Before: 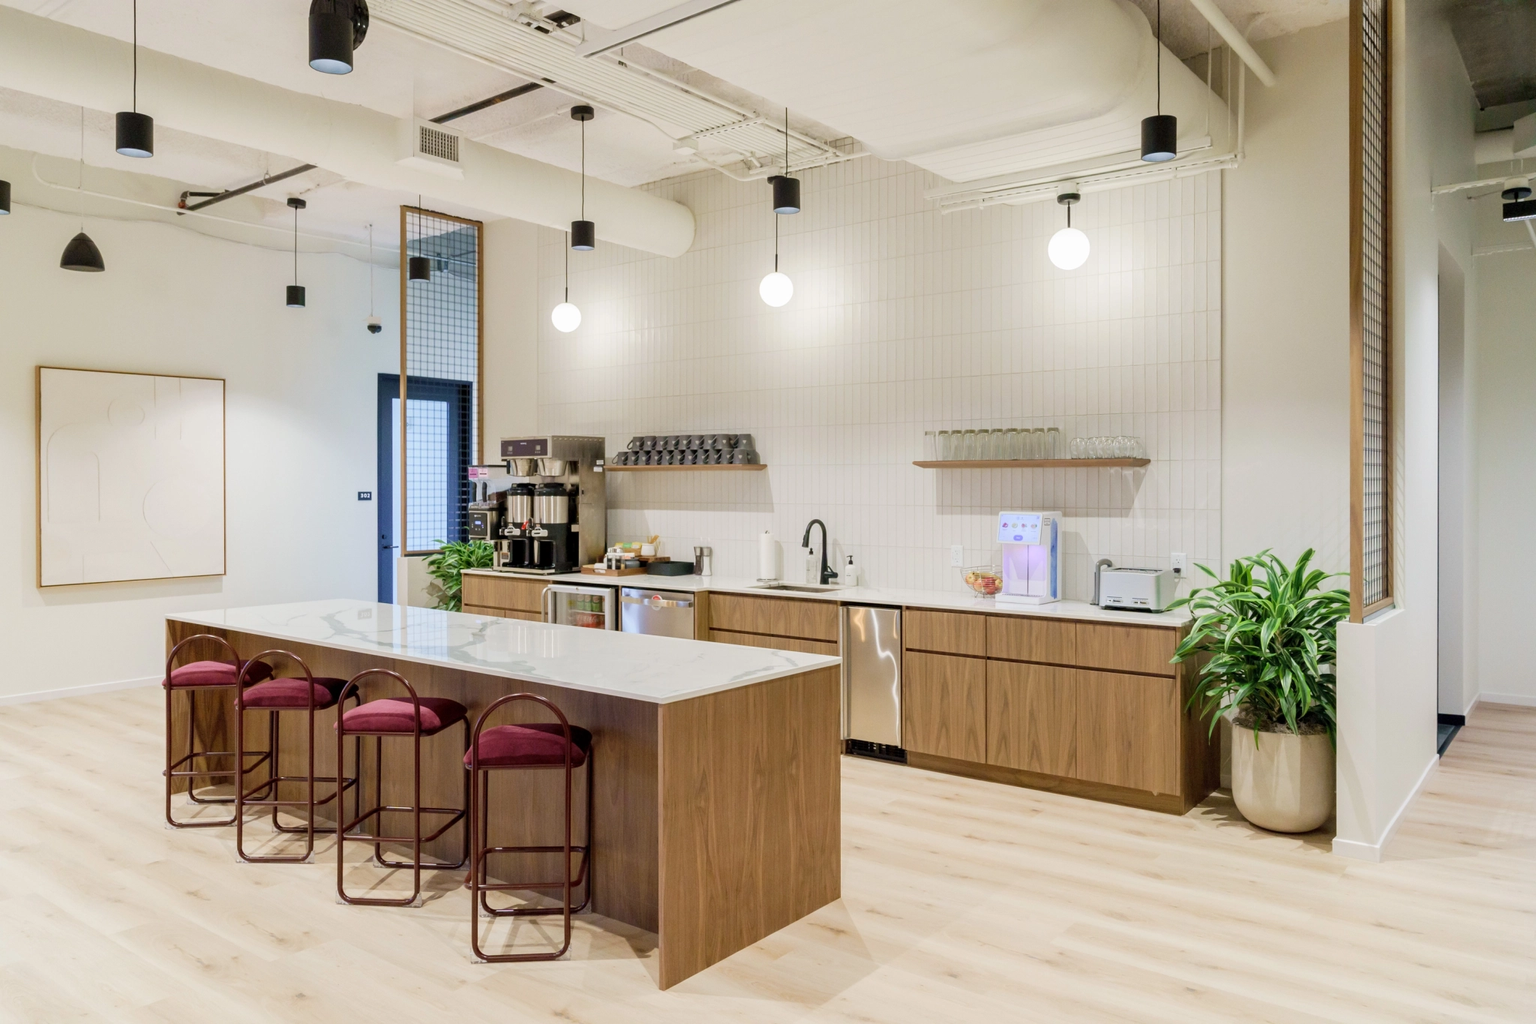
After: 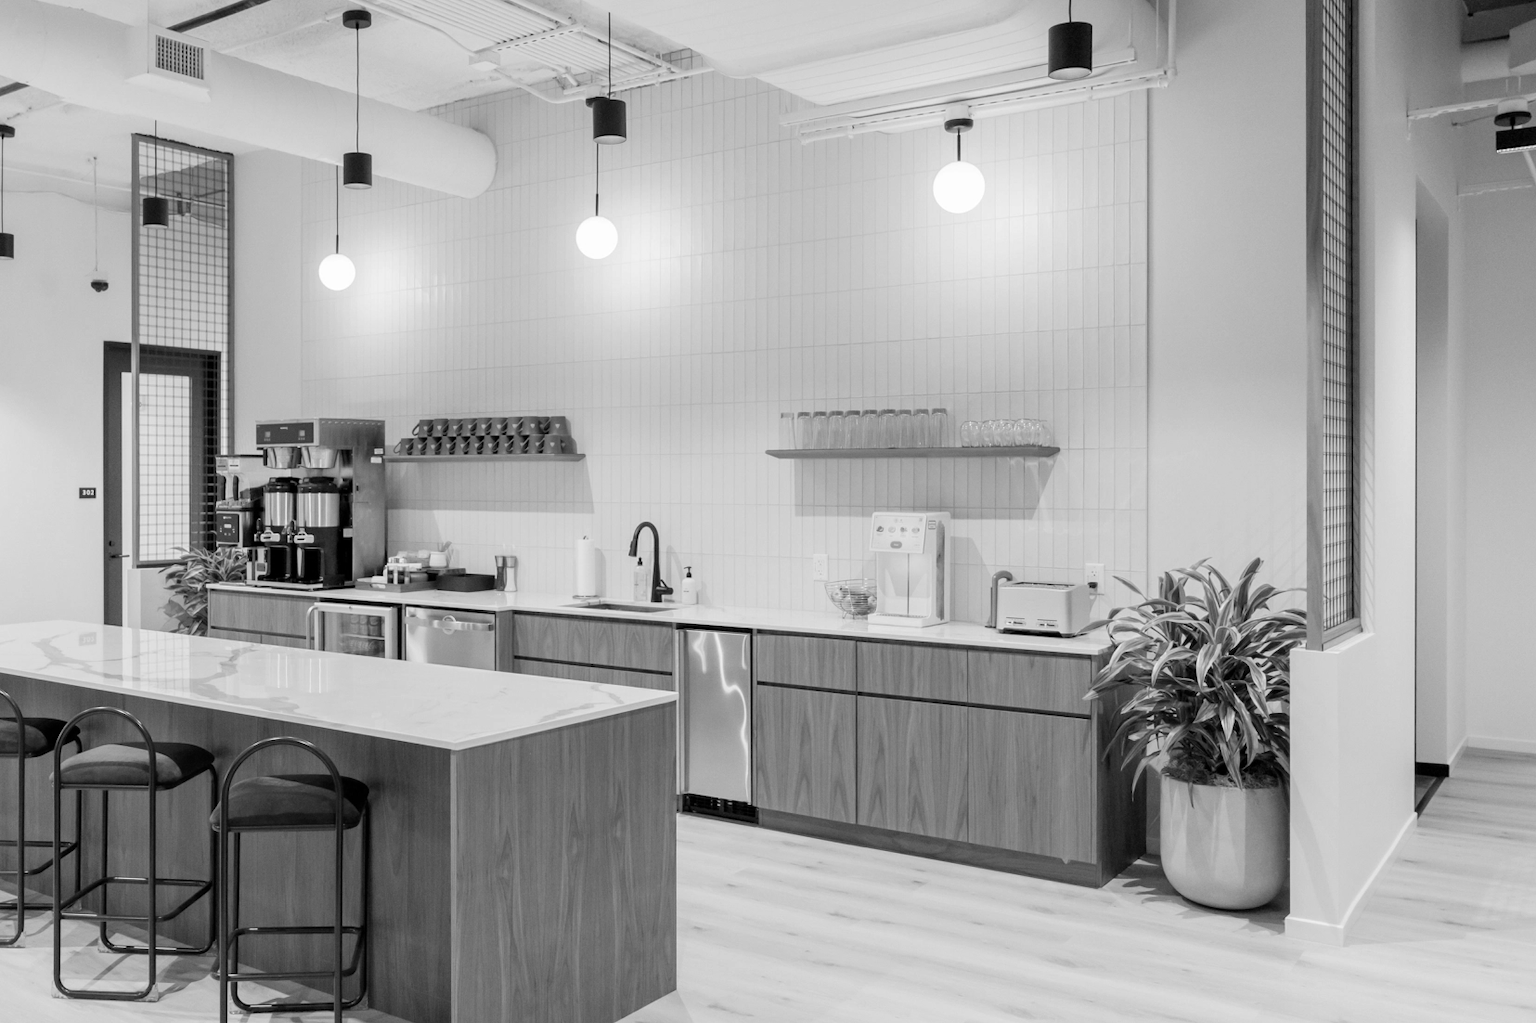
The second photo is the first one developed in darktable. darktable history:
crop: left 19.159%, top 9.58%, bottom 9.58%
monochrome: on, module defaults
